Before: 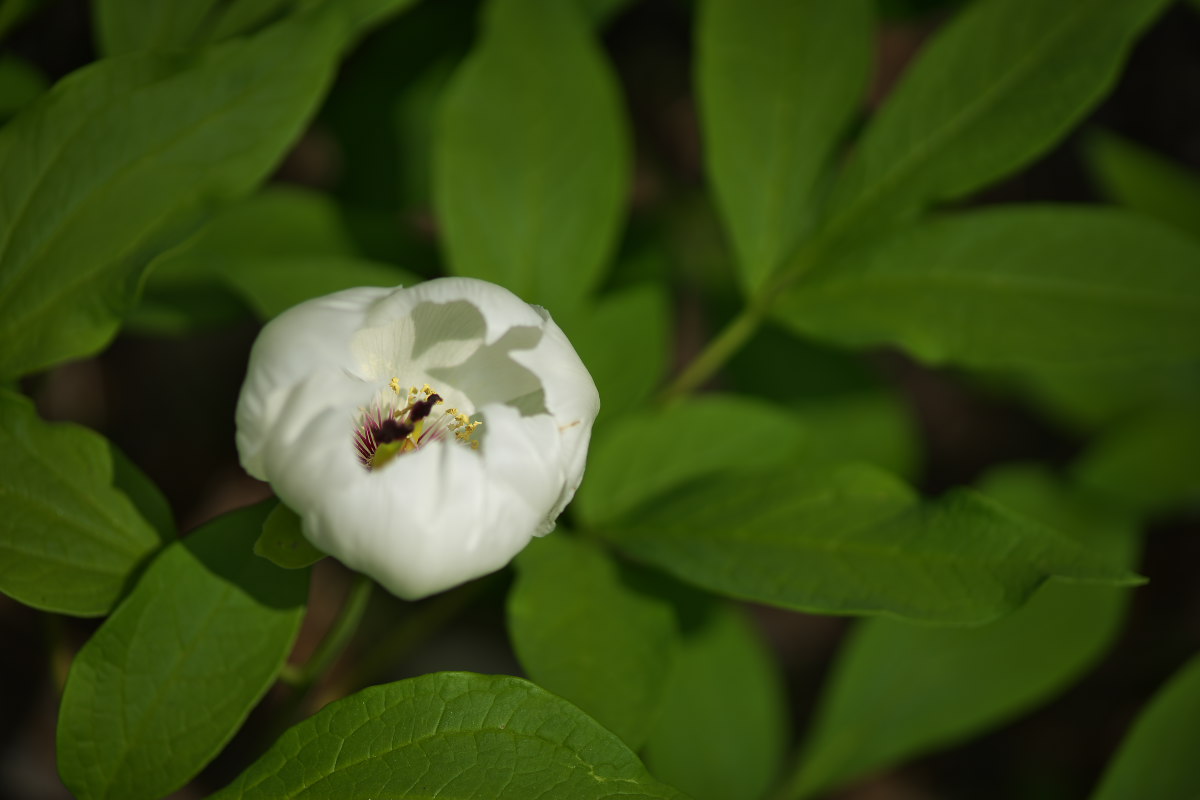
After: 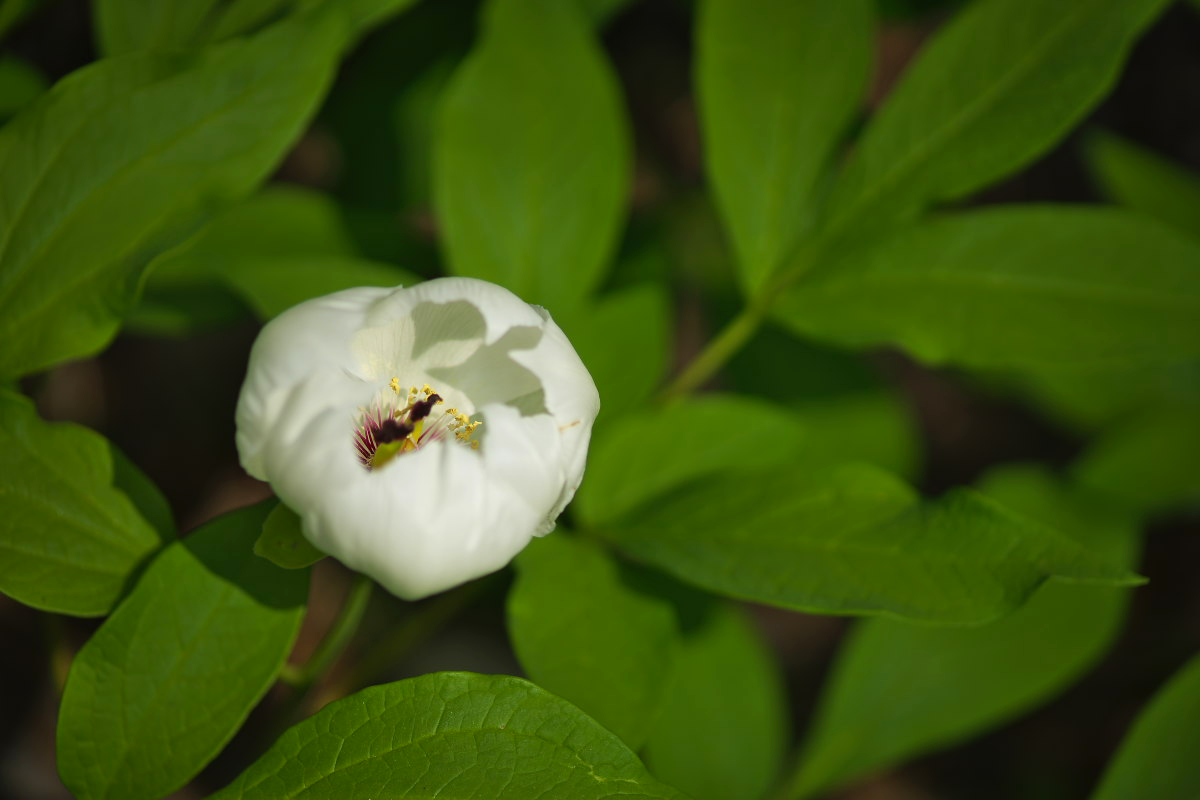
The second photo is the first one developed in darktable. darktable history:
contrast brightness saturation: contrast 0.071, brightness 0.071, saturation 0.179
